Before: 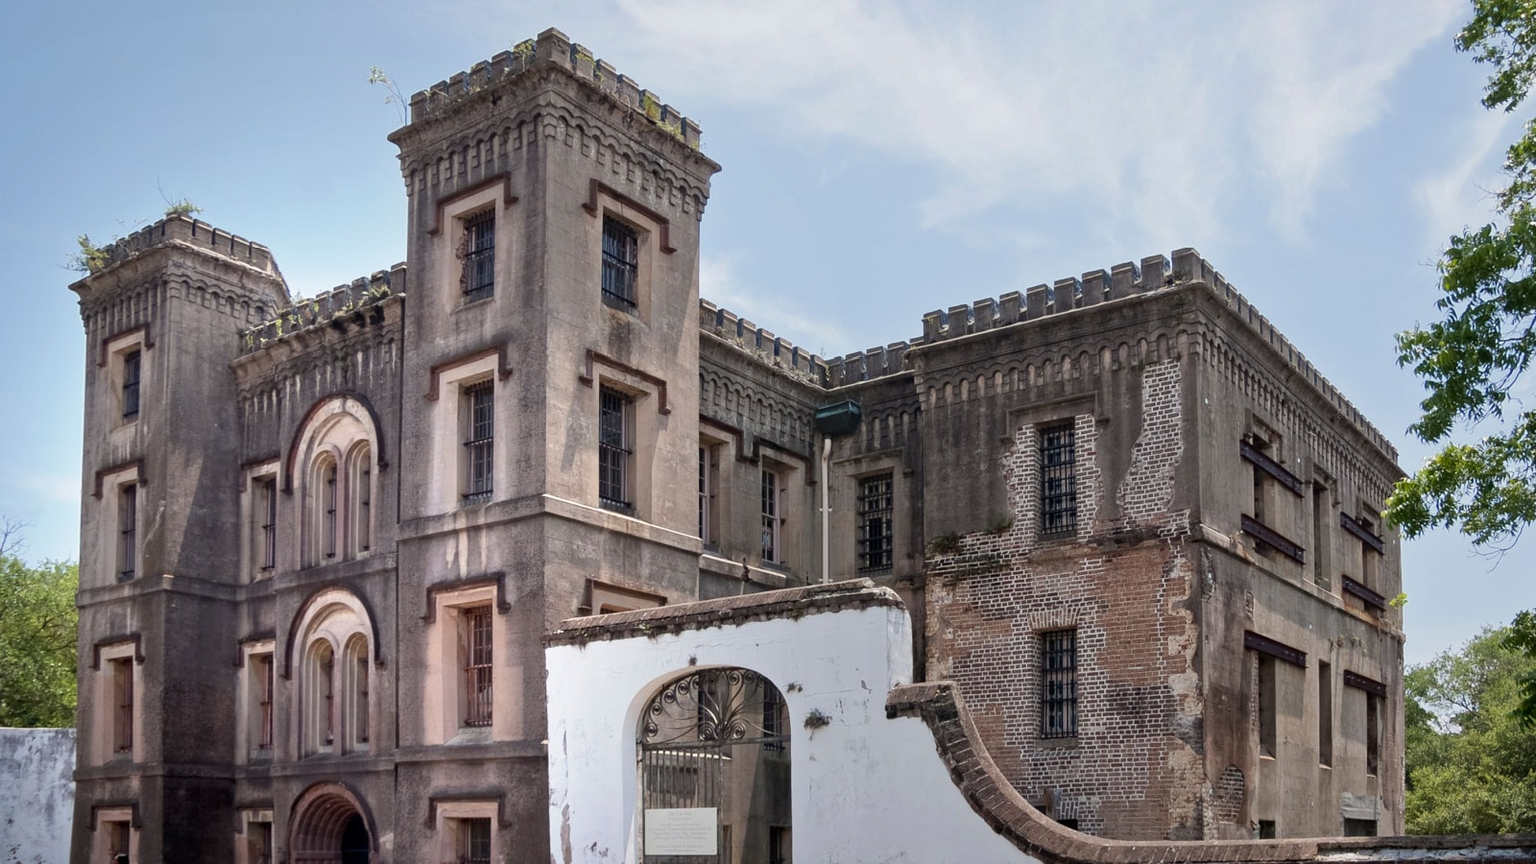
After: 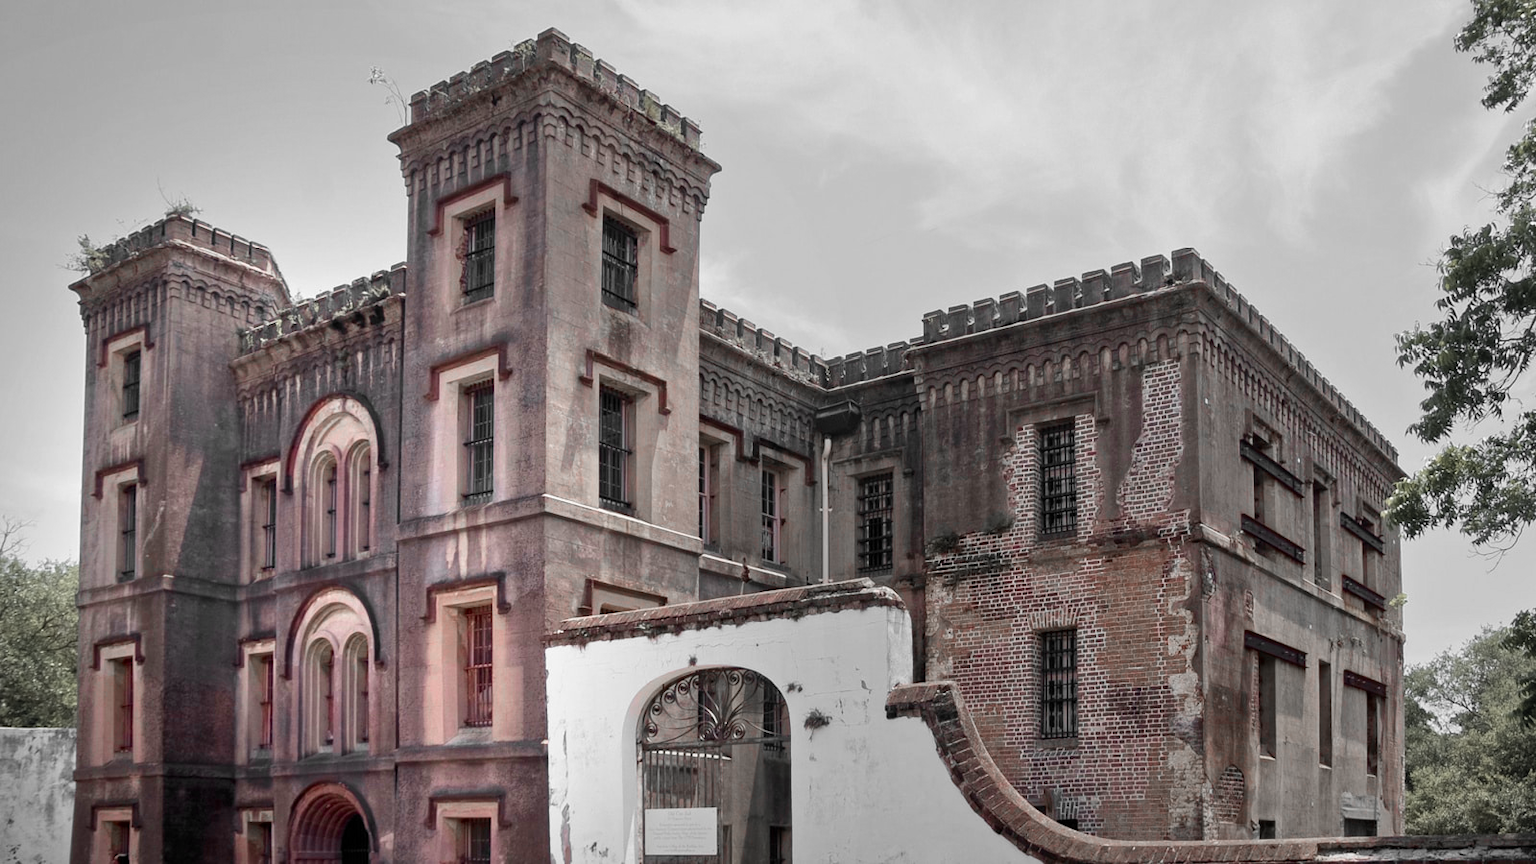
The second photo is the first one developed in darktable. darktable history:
color zones: curves: ch1 [(0, 0.831) (0.08, 0.771) (0.157, 0.268) (0.241, 0.207) (0.562, -0.005) (0.714, -0.013) (0.876, 0.01) (1, 0.831)]
